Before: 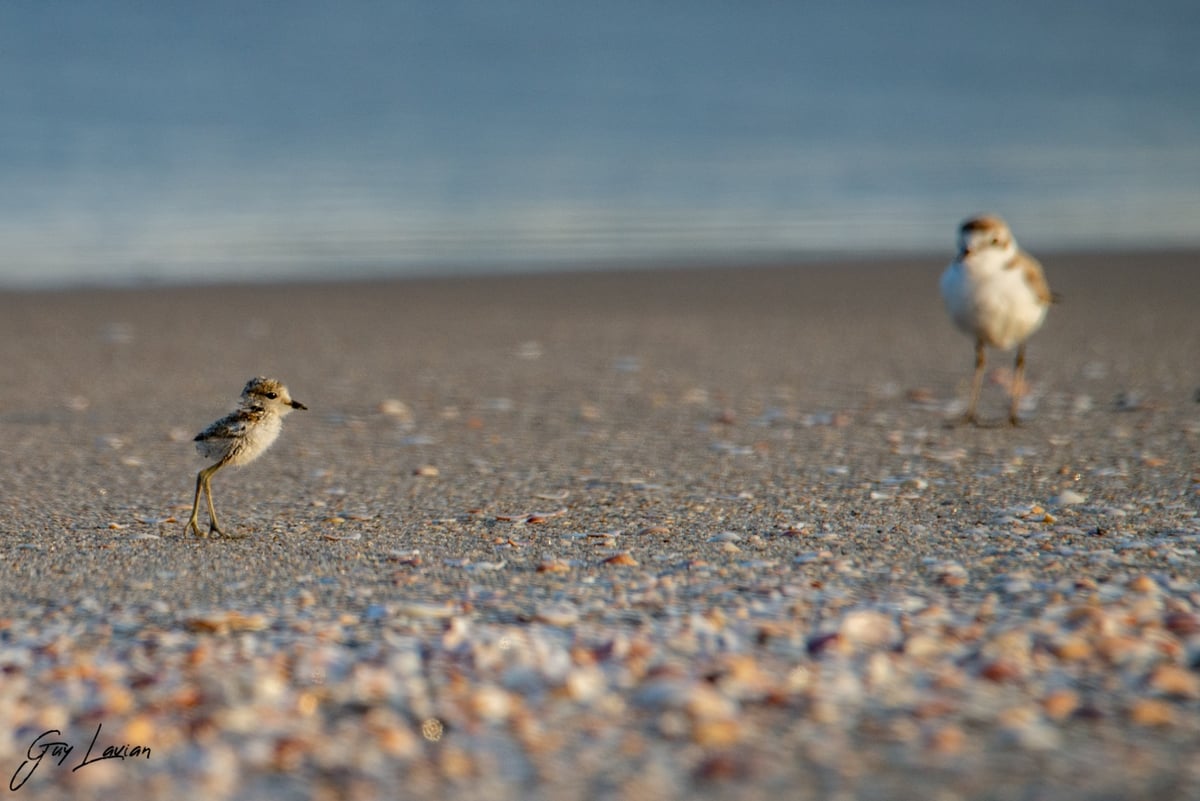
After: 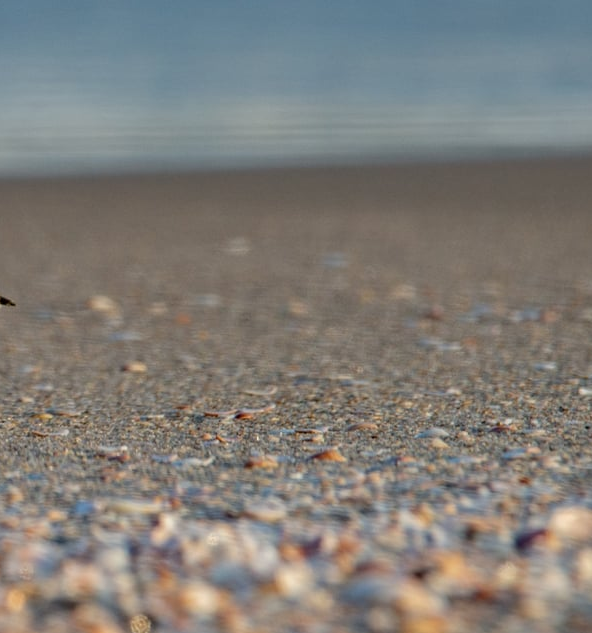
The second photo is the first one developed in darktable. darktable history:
crop and rotate: angle 0.018°, left 24.395%, top 13.085%, right 26.197%, bottom 7.757%
